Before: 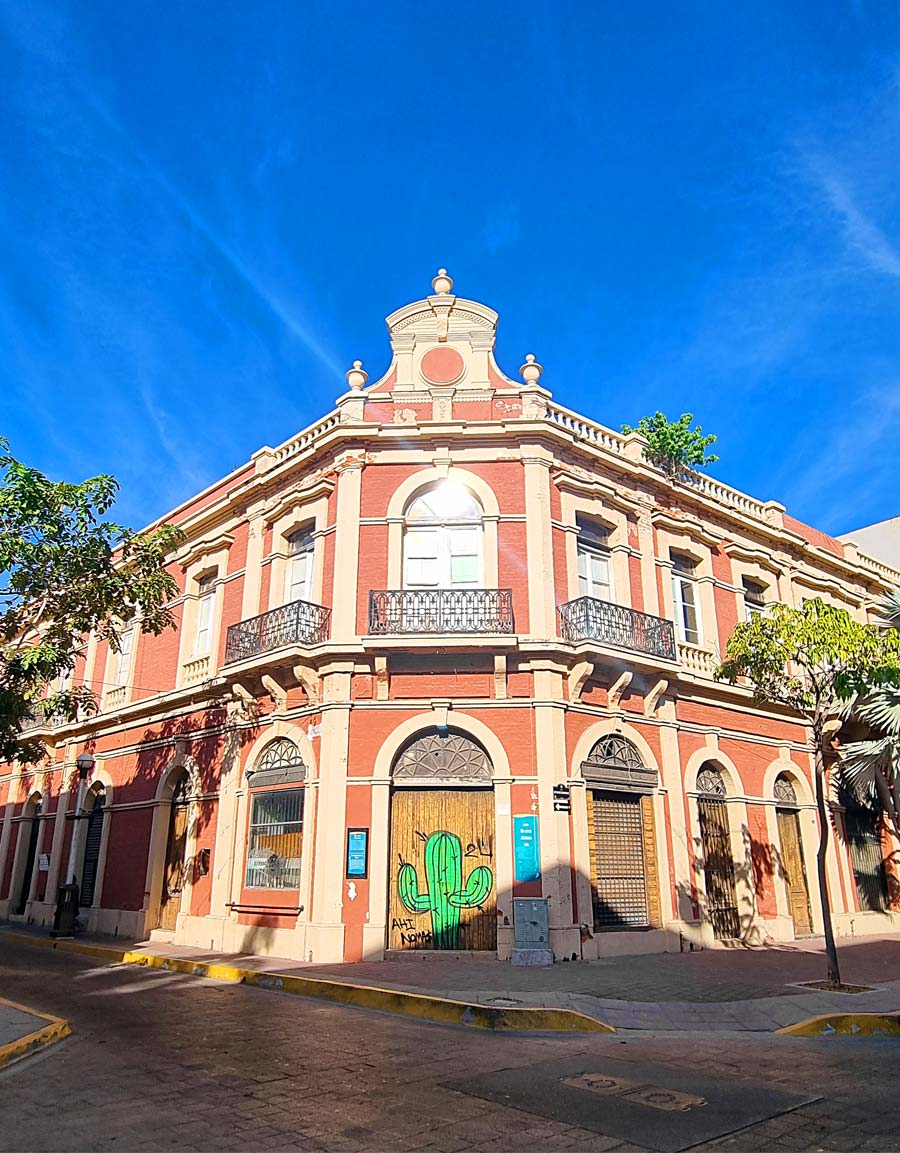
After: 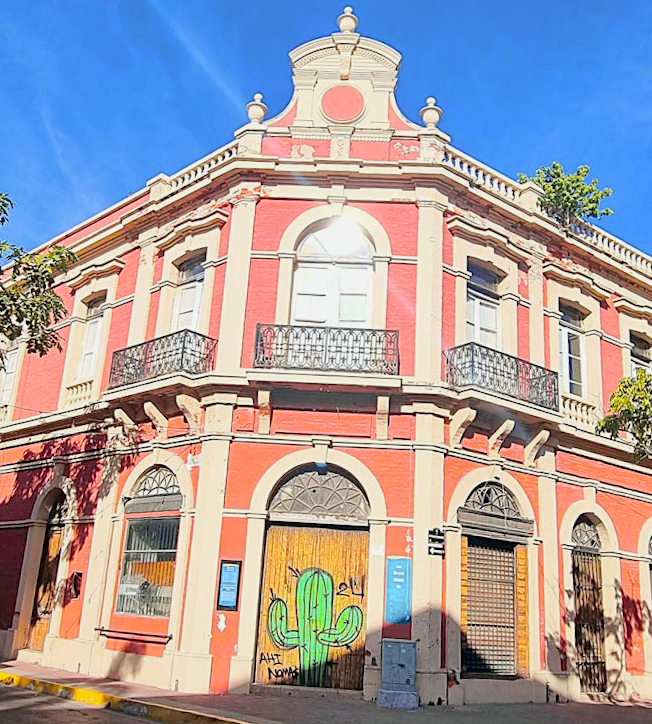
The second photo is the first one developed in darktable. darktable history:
crop and rotate: angle -3.37°, left 9.79%, top 20.73%, right 12.42%, bottom 11.82%
tone curve: curves: ch0 [(0, 0) (0.07, 0.052) (0.23, 0.254) (0.486, 0.53) (0.822, 0.825) (0.994, 0.955)]; ch1 [(0, 0) (0.226, 0.261) (0.379, 0.442) (0.469, 0.472) (0.495, 0.495) (0.514, 0.504) (0.561, 0.568) (0.59, 0.612) (1, 1)]; ch2 [(0, 0) (0.269, 0.299) (0.459, 0.441) (0.498, 0.499) (0.523, 0.52) (0.586, 0.569) (0.635, 0.617) (0.659, 0.681) (0.718, 0.764) (1, 1)], color space Lab, independent channels, preserve colors none
